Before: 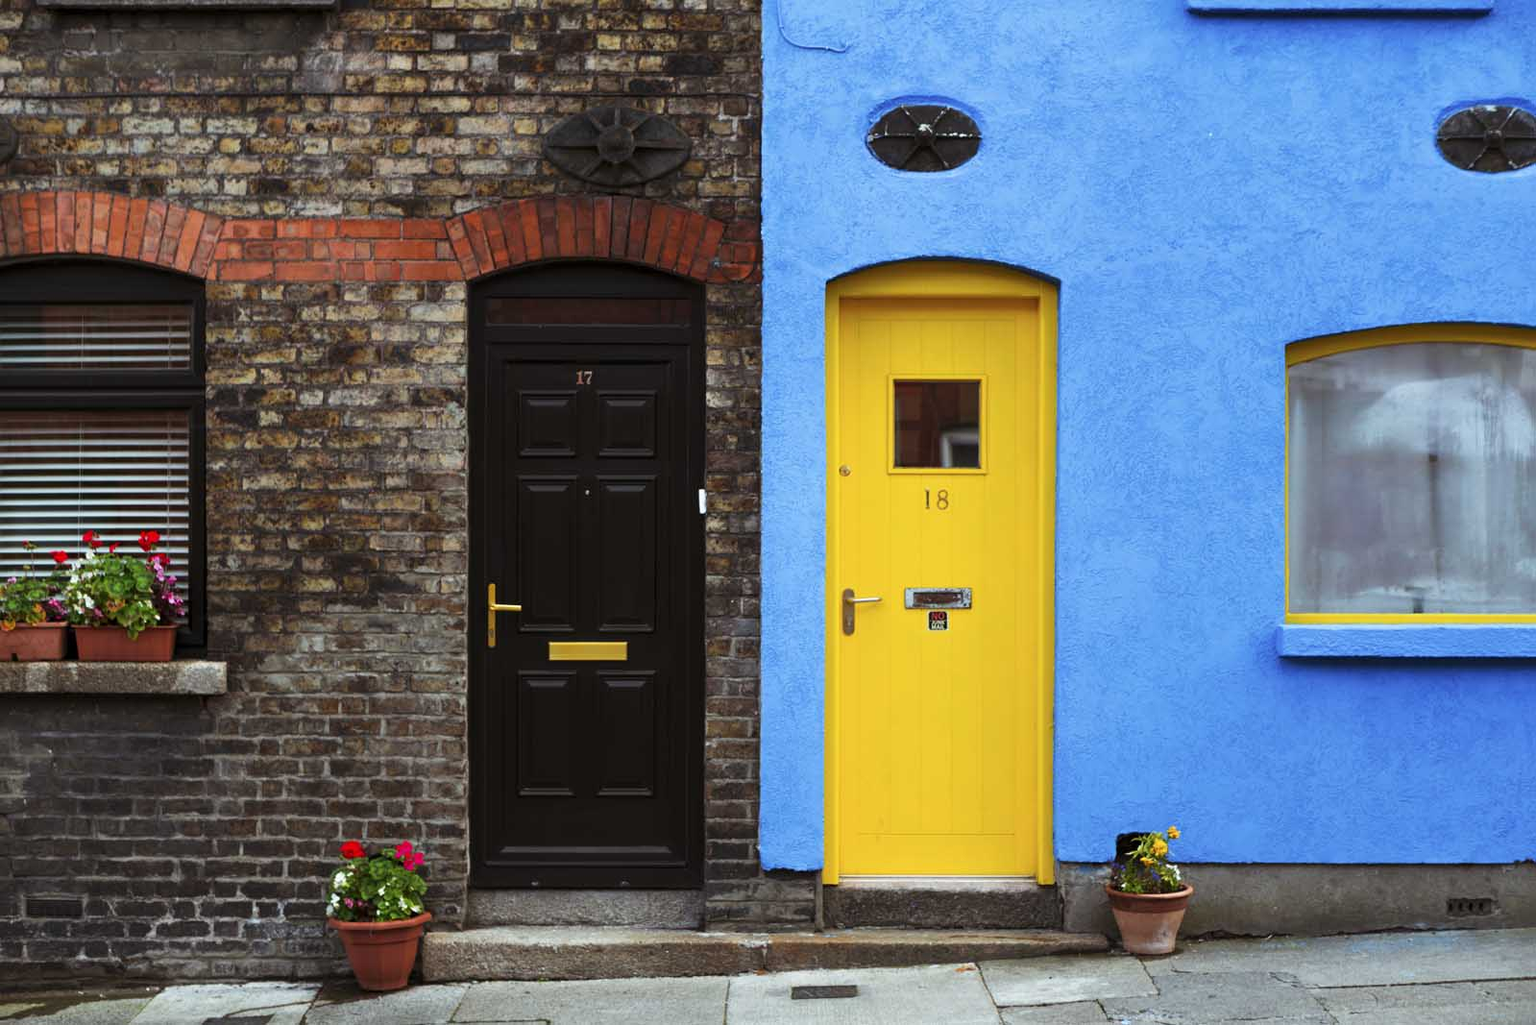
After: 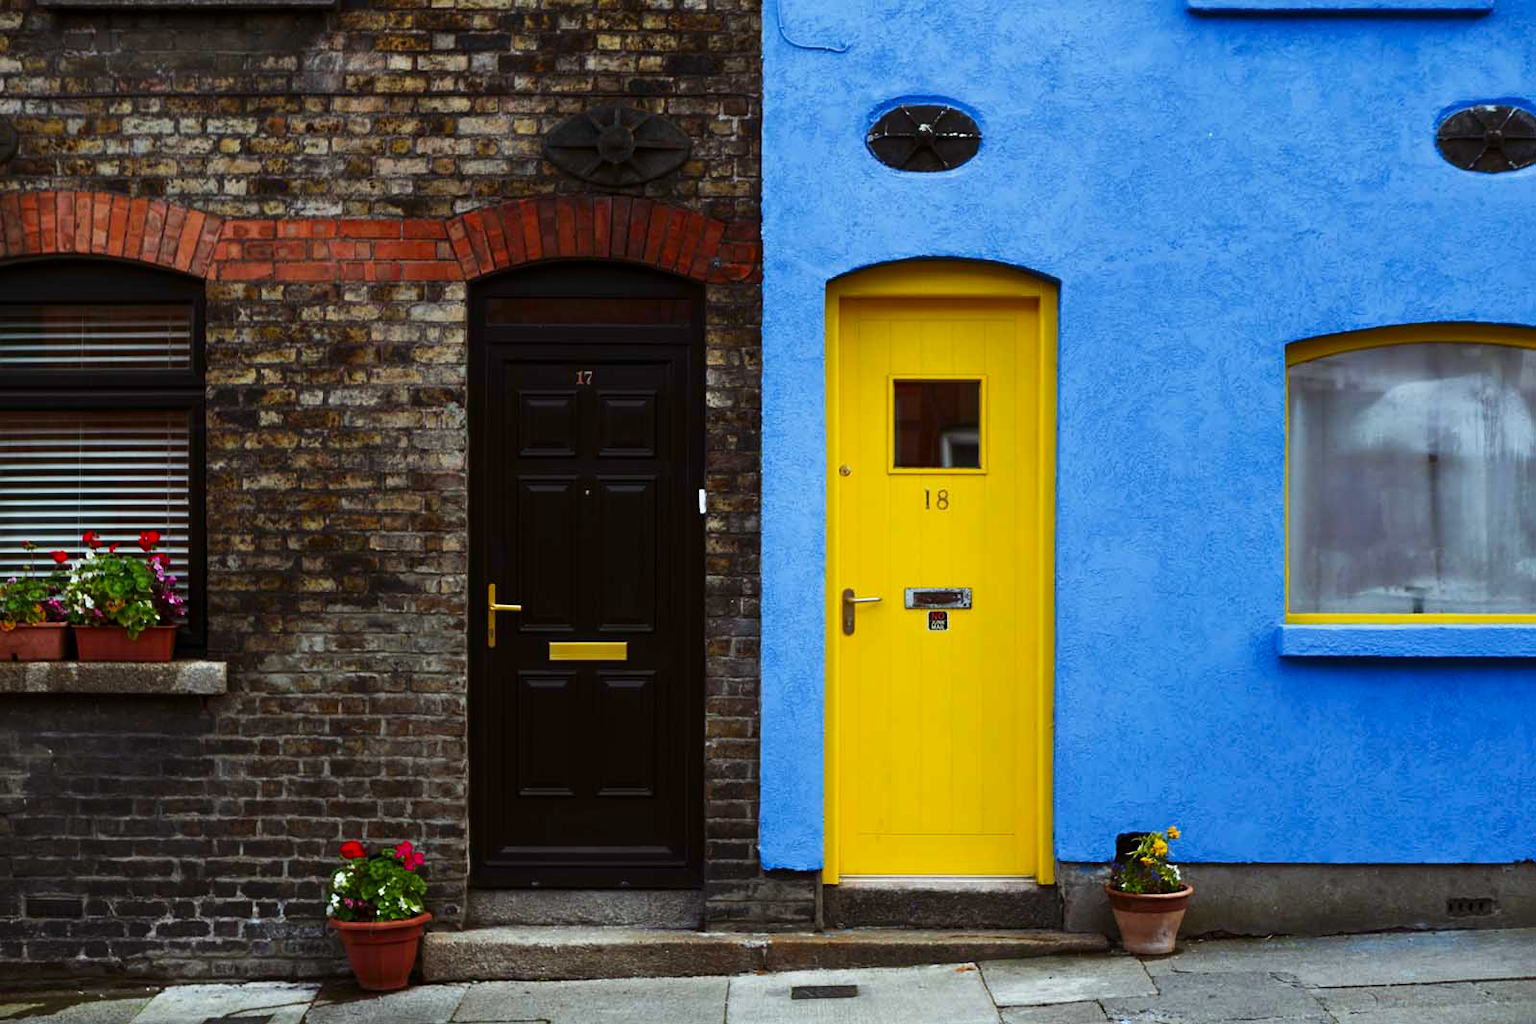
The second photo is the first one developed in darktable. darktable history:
contrast brightness saturation: contrast 0.067, brightness -0.143, saturation 0.117
